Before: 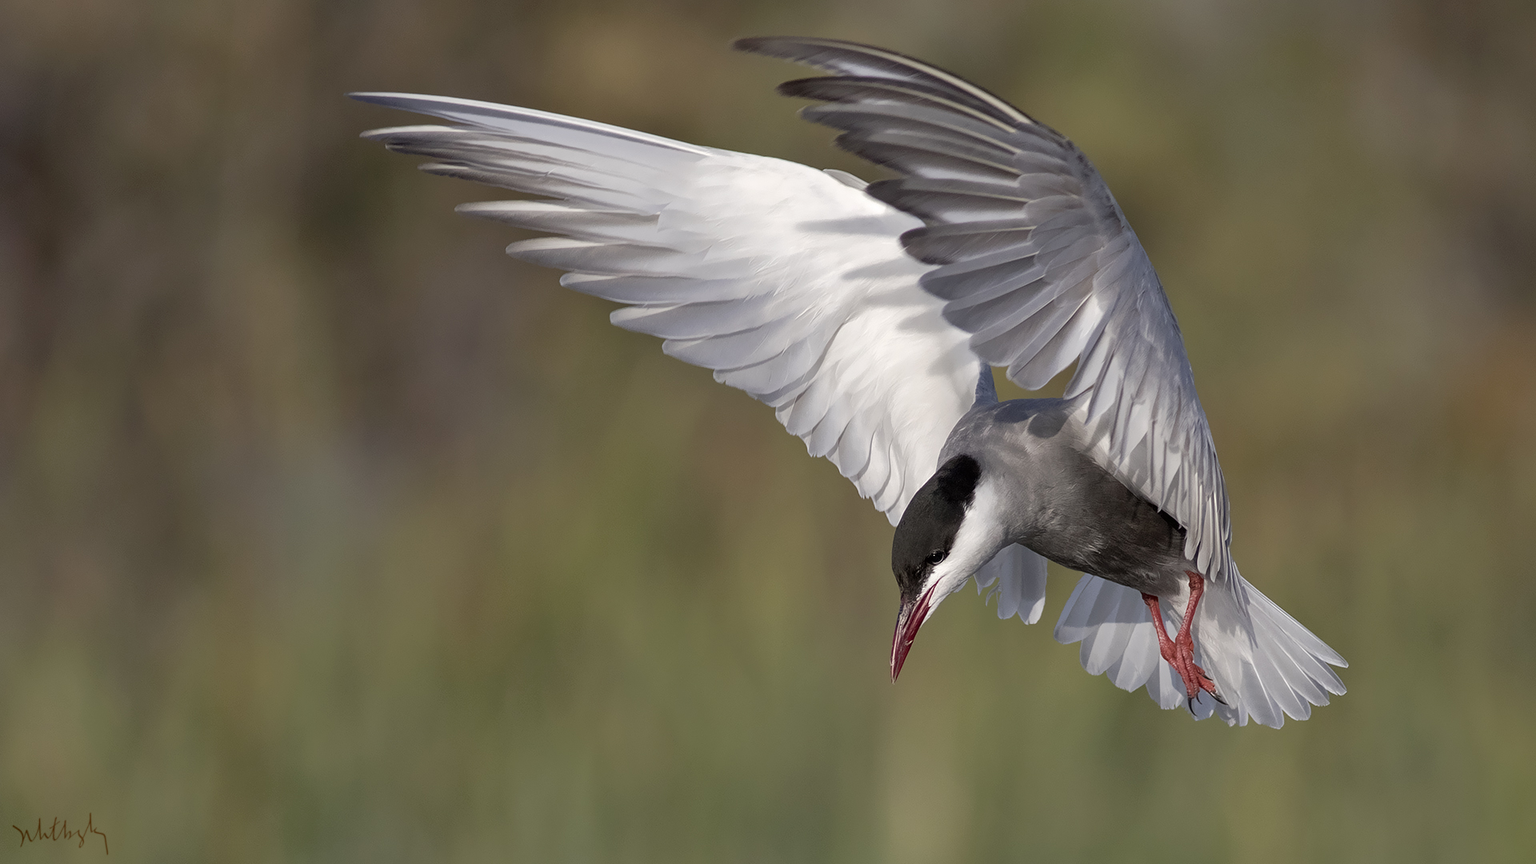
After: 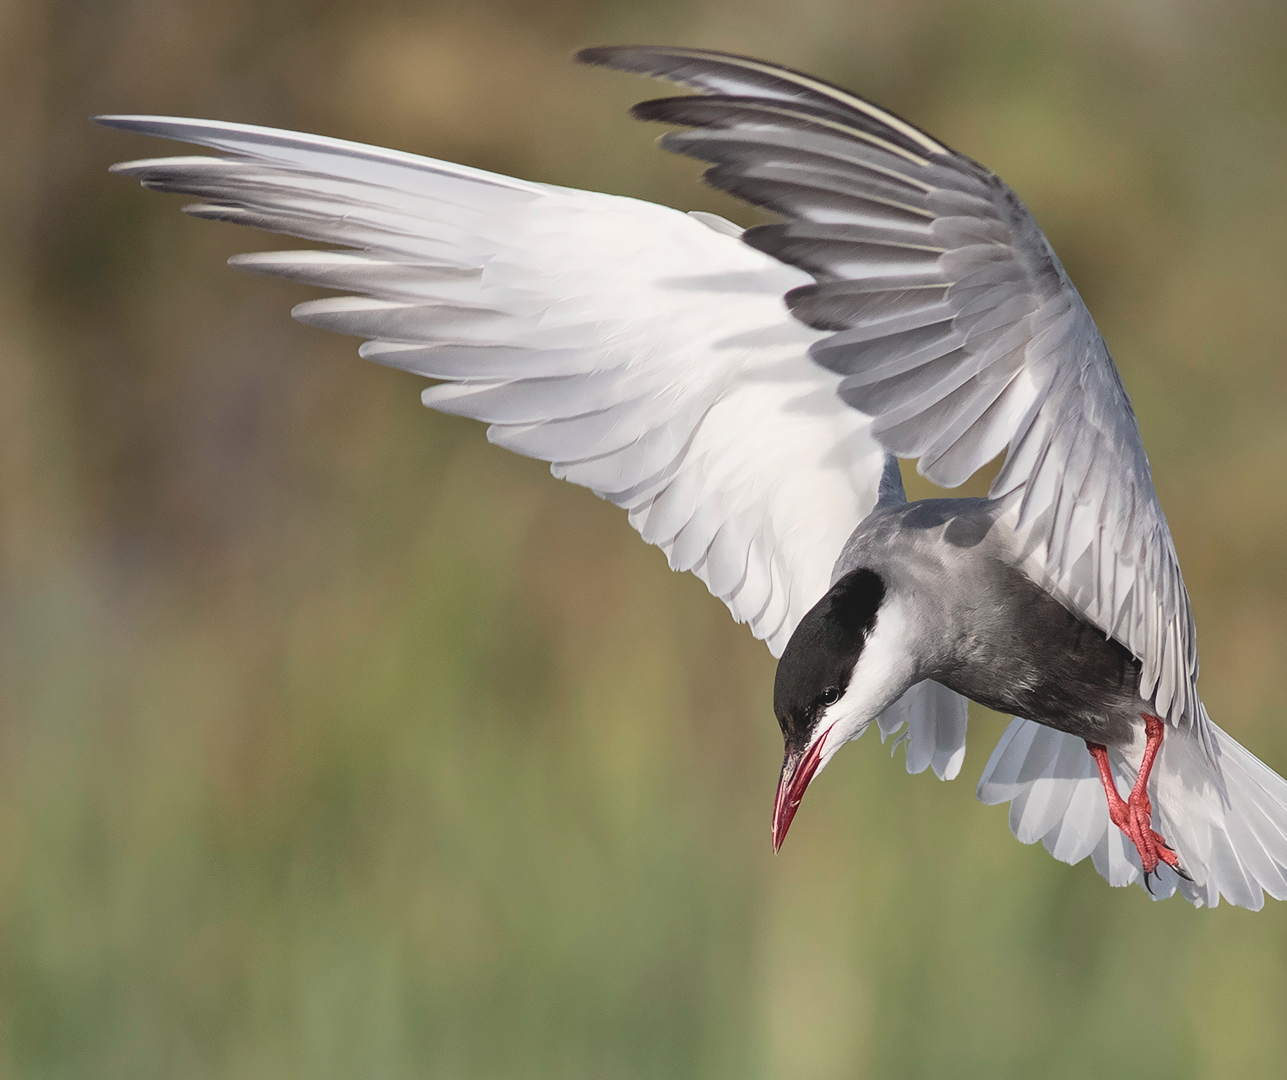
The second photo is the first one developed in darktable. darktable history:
crop and rotate: left 17.812%, right 15.126%
exposure: black level correction -0.015, compensate highlight preservation false
tone curve: curves: ch0 [(0, 0.012) (0.031, 0.02) (0.12, 0.083) (0.193, 0.171) (0.277, 0.279) (0.45, 0.52) (0.568, 0.676) (0.678, 0.777) (0.875, 0.92) (1, 0.965)]; ch1 [(0, 0) (0.243, 0.245) (0.402, 0.41) (0.493, 0.486) (0.508, 0.507) (0.531, 0.53) (0.551, 0.564) (0.646, 0.672) (0.694, 0.732) (1, 1)]; ch2 [(0, 0) (0.249, 0.216) (0.356, 0.343) (0.424, 0.442) (0.476, 0.482) (0.498, 0.502) (0.517, 0.517) (0.532, 0.545) (0.562, 0.575) (0.614, 0.644) (0.706, 0.748) (0.808, 0.809) (0.991, 0.968)], color space Lab, independent channels, preserve colors none
